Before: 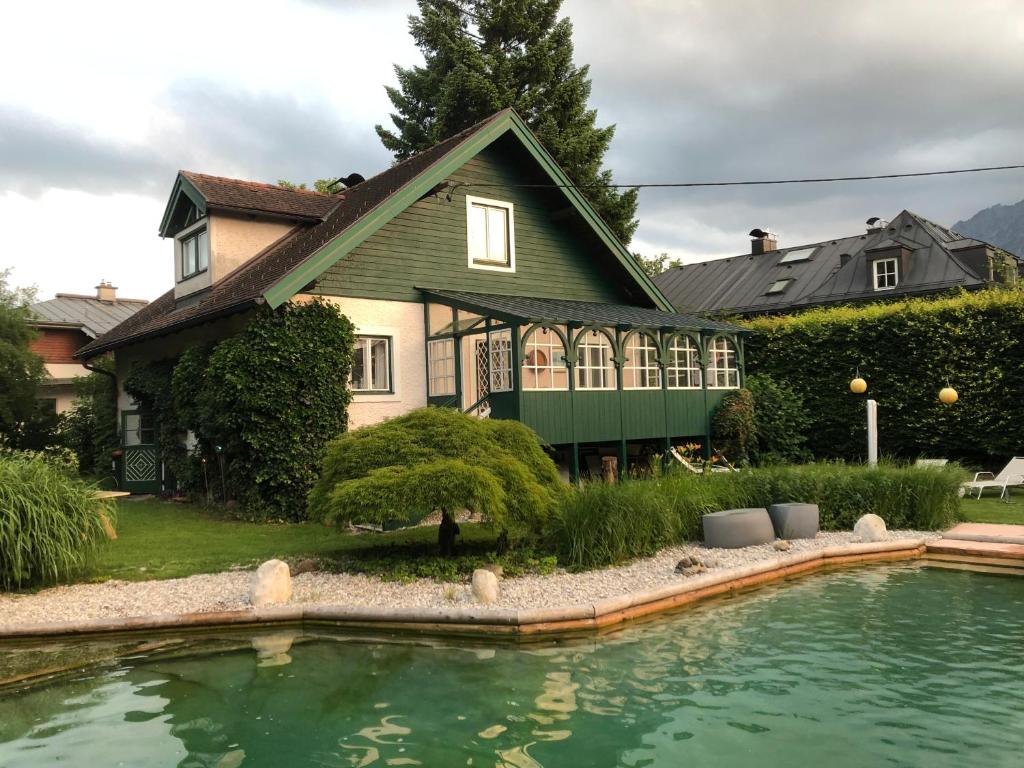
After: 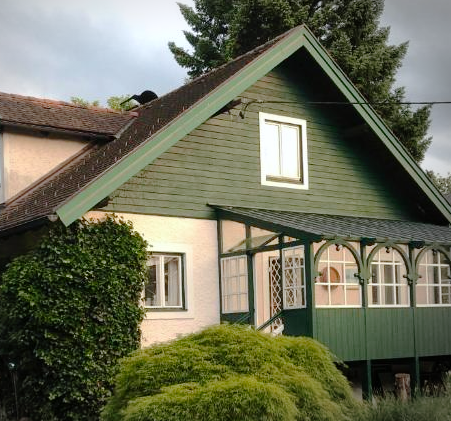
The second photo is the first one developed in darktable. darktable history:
contrast brightness saturation: contrast 0.05
white balance: red 0.983, blue 1.036
crop: left 20.248%, top 10.86%, right 35.675%, bottom 34.321%
vignetting: center (-0.15, 0.013)
tone curve: curves: ch0 [(0, 0) (0.003, 0.003) (0.011, 0.014) (0.025, 0.027) (0.044, 0.044) (0.069, 0.064) (0.1, 0.108) (0.136, 0.153) (0.177, 0.208) (0.224, 0.275) (0.277, 0.349) (0.335, 0.422) (0.399, 0.492) (0.468, 0.557) (0.543, 0.617) (0.623, 0.682) (0.709, 0.745) (0.801, 0.826) (0.898, 0.916) (1, 1)], preserve colors none
